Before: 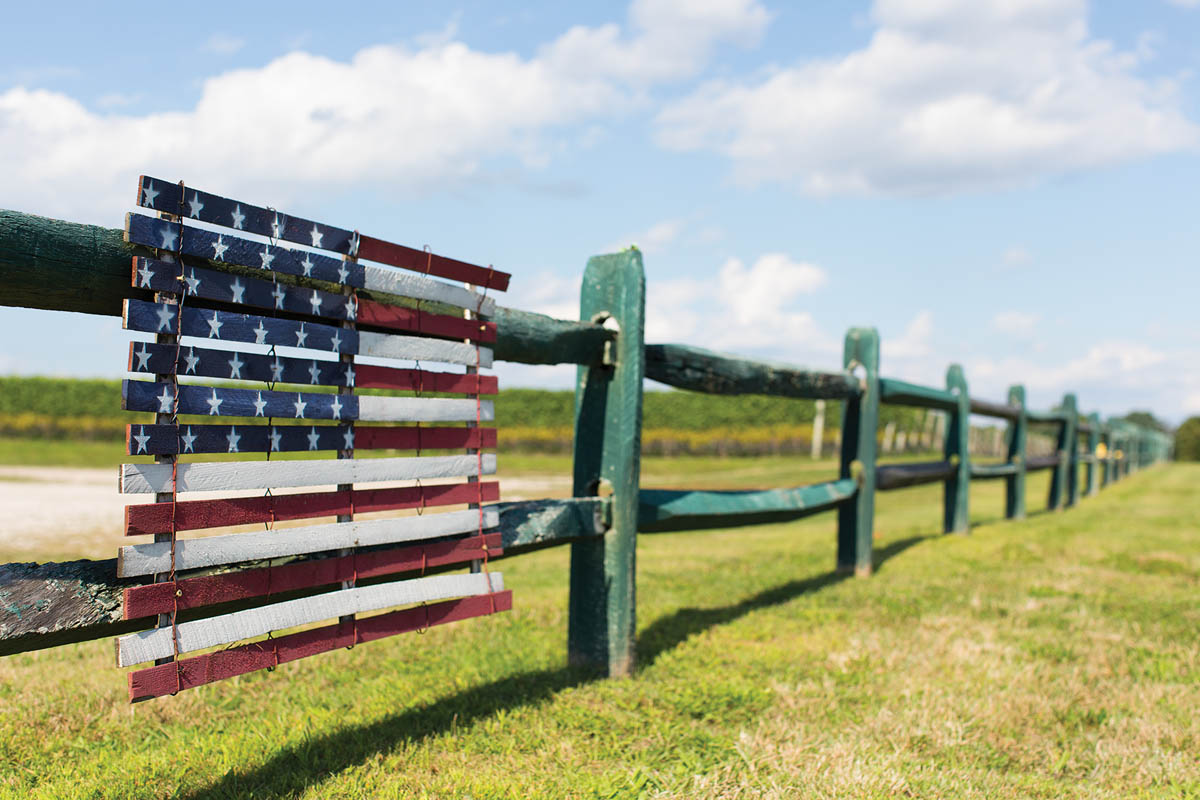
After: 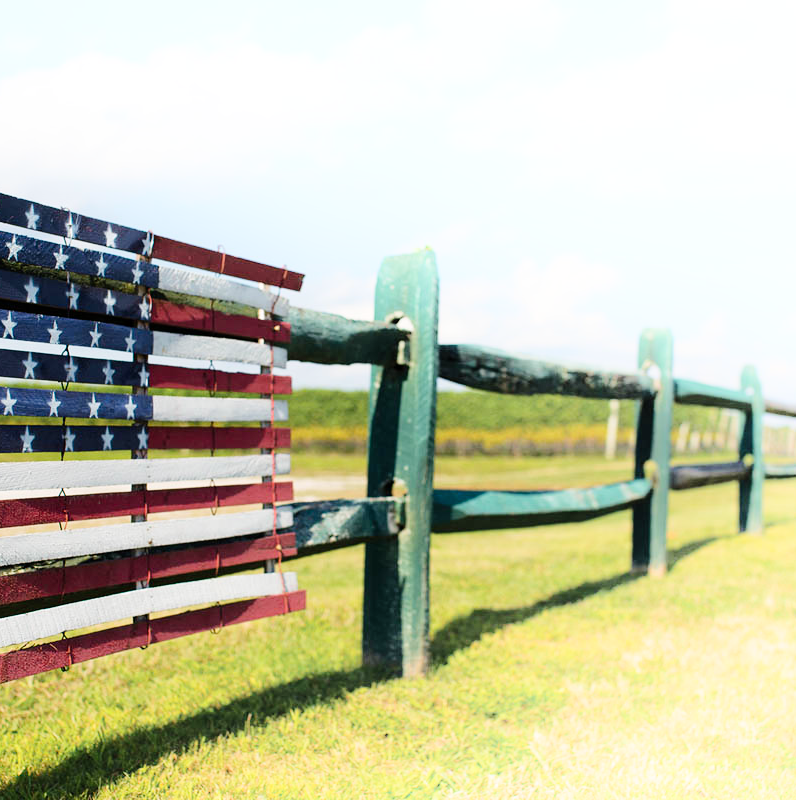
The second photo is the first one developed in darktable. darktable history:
shadows and highlights: shadows -21.62, highlights 98.54, soften with gaussian
tone curve: curves: ch0 [(0, 0) (0.004, 0.001) (0.133, 0.112) (0.325, 0.362) (0.832, 0.893) (1, 1)], preserve colors none
crop: left 17.182%, right 16.475%
